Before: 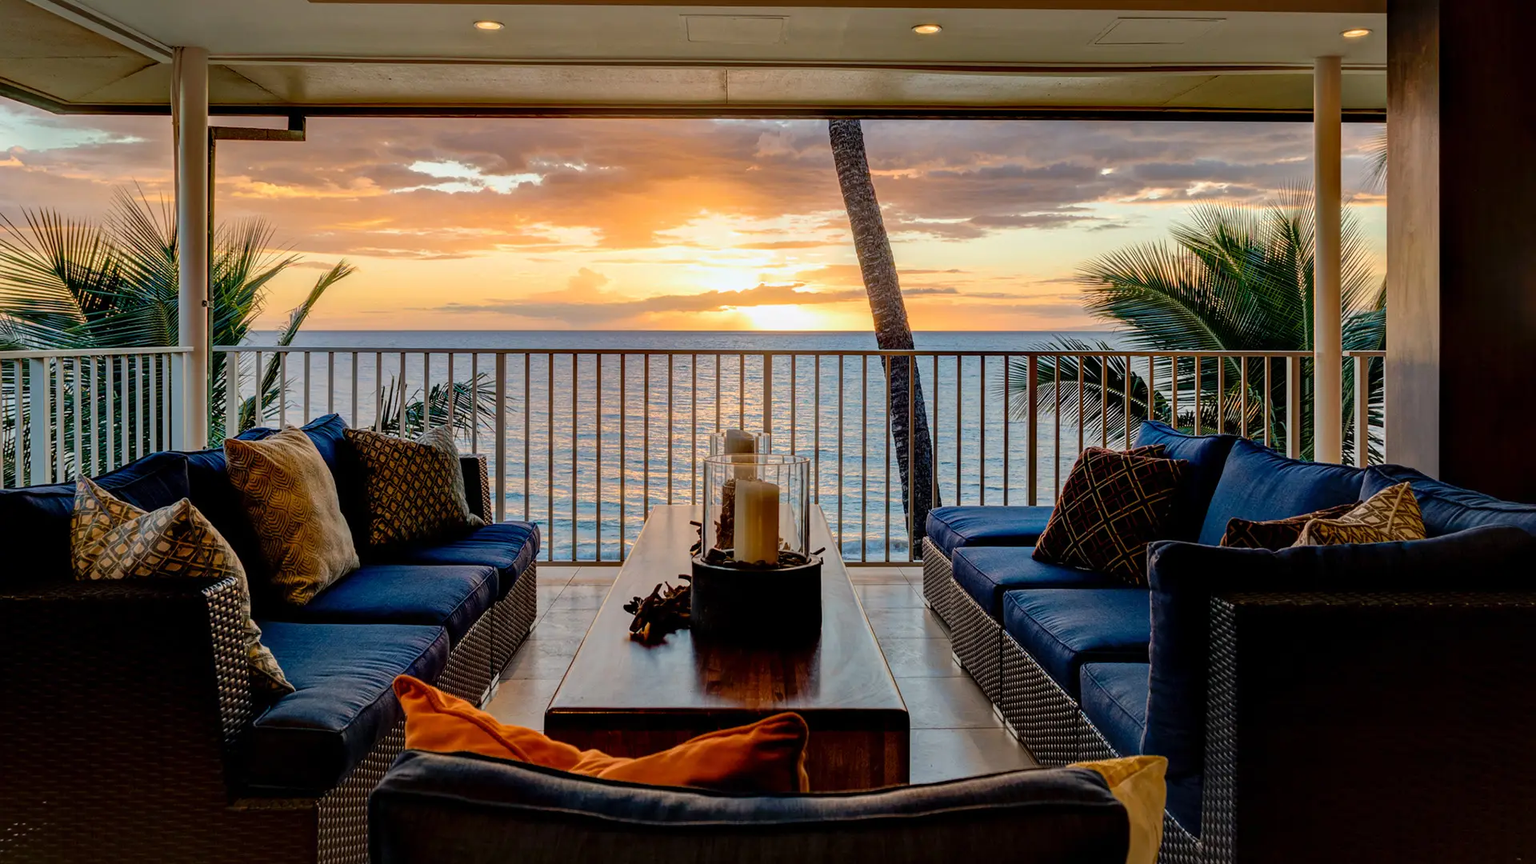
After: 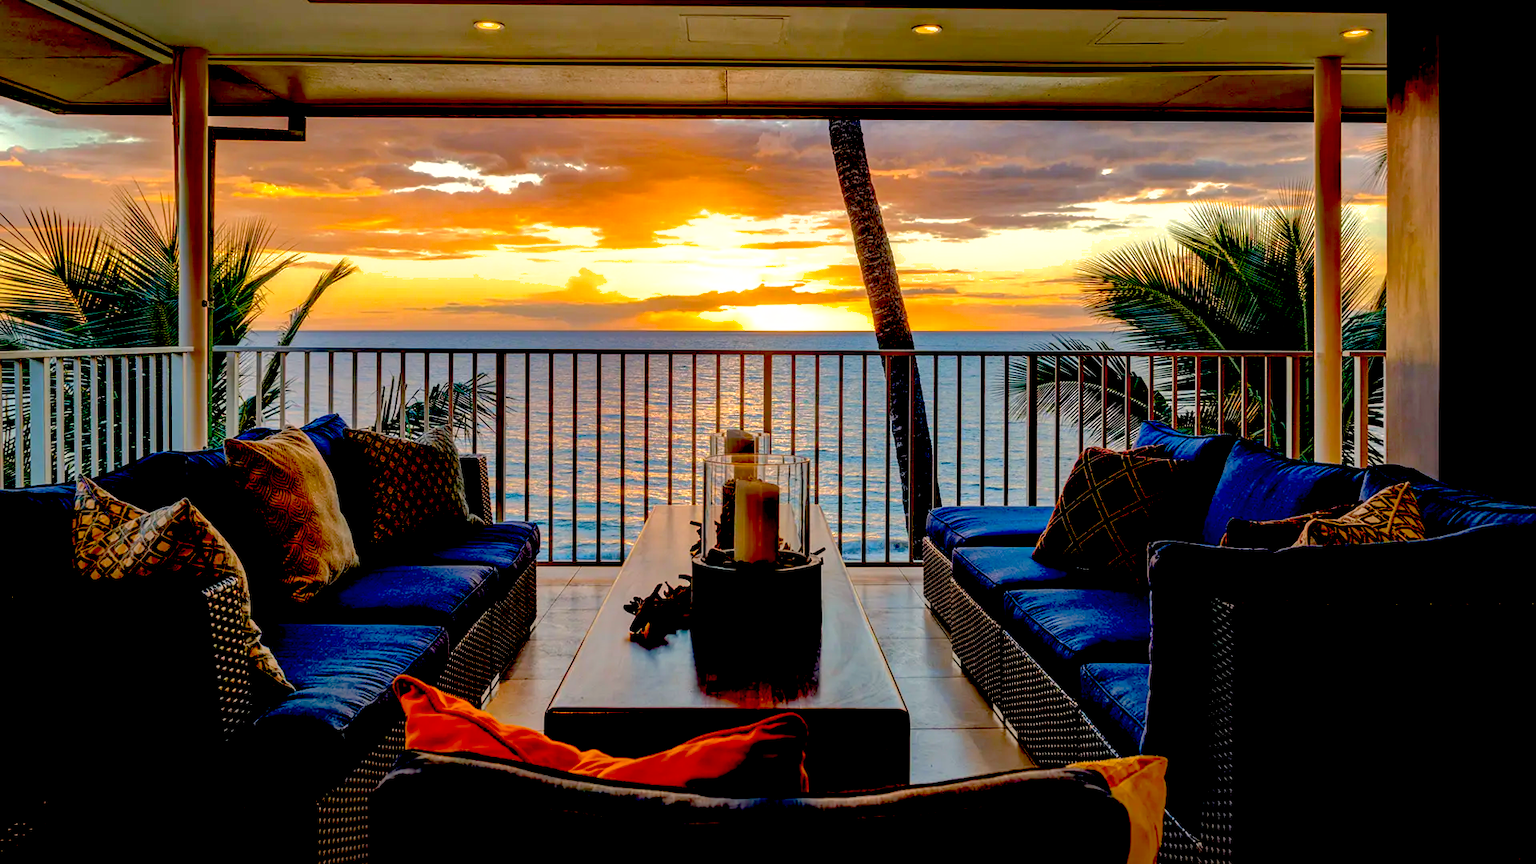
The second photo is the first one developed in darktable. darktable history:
shadows and highlights: shadows 39.81, highlights -59.82
contrast brightness saturation: saturation 0.129
color balance rgb: highlights gain › chroma 1.1%, highlights gain › hue 60.07°, linear chroma grading › mid-tones 7.479%, perceptual saturation grading › global saturation 0.611%, perceptual brilliance grading › global brilliance 12.807%
exposure: black level correction 0.058, compensate exposure bias true, compensate highlight preservation false
